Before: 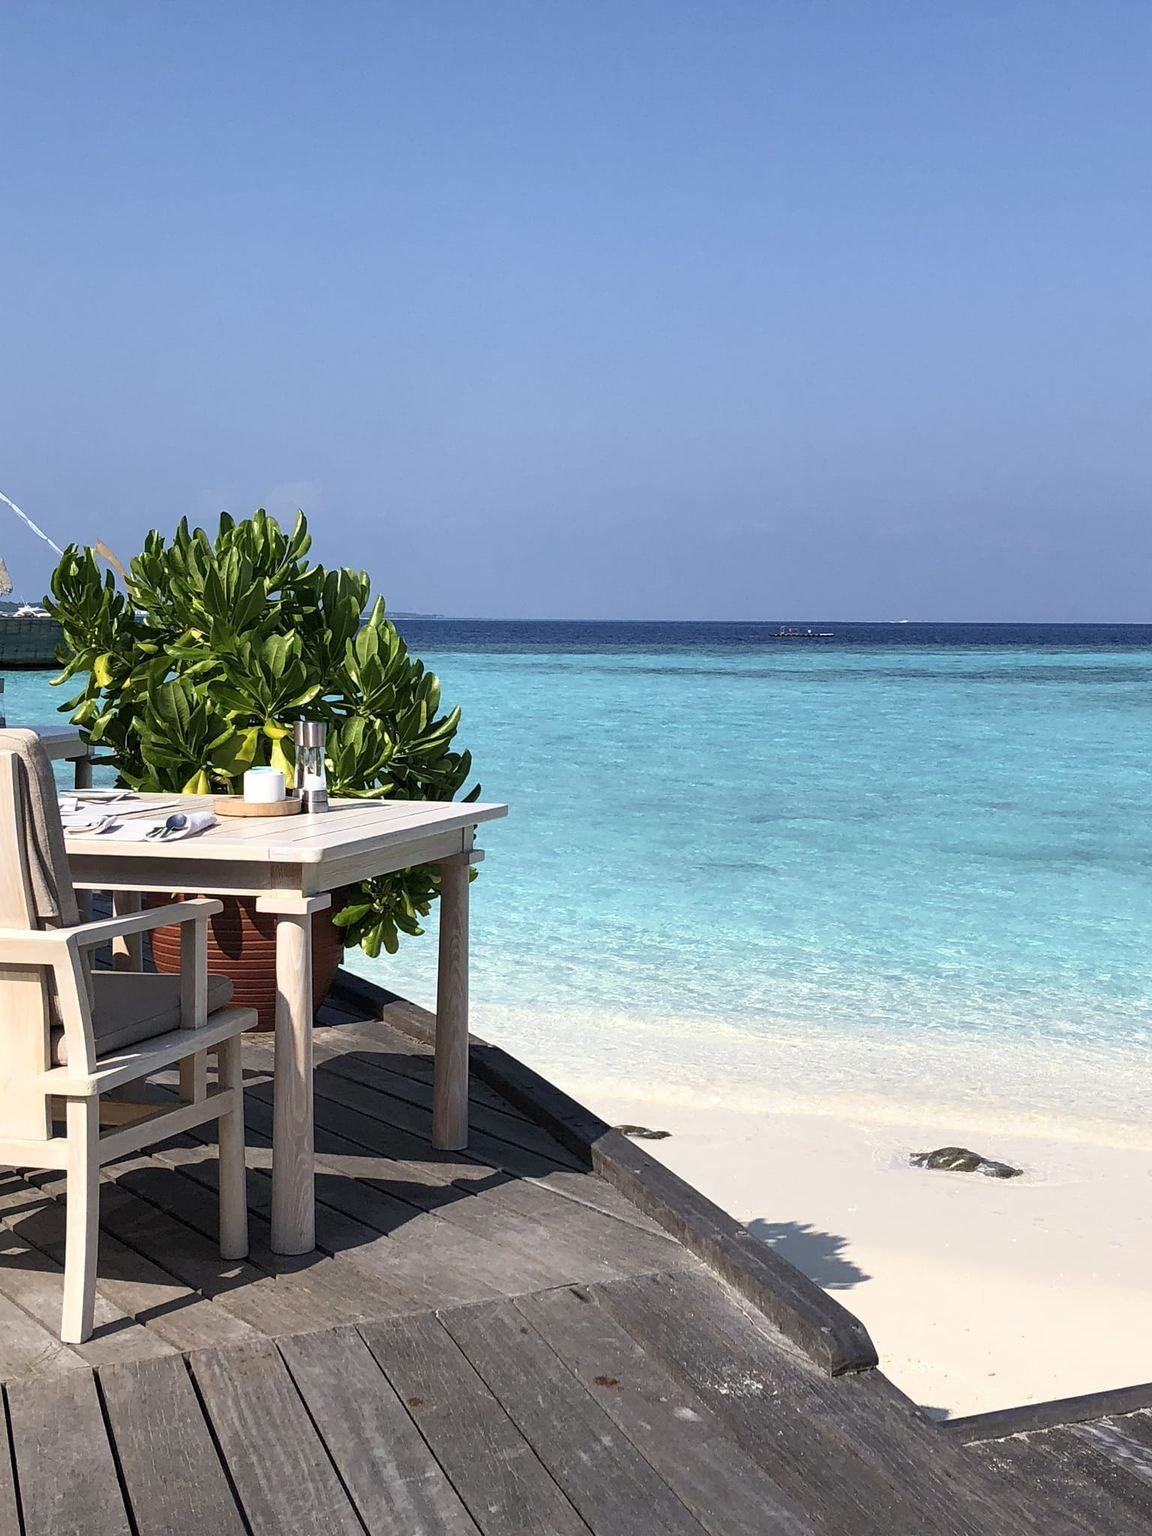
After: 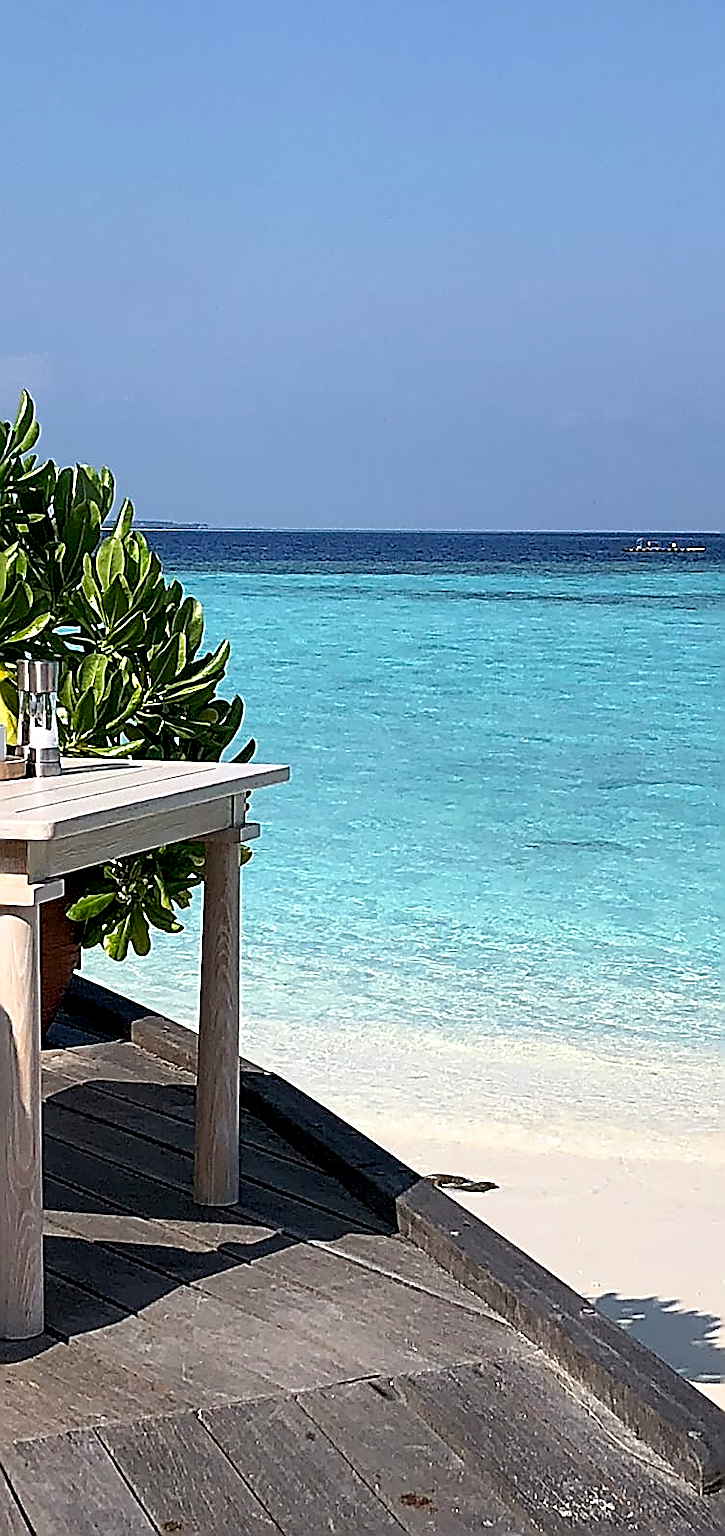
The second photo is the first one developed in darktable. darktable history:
sharpen: amount 1.861
exposure: black level correction 0.007, compensate highlight preservation false
crop and rotate: angle 0.02°, left 24.353%, top 13.219%, right 26.156%, bottom 8.224%
